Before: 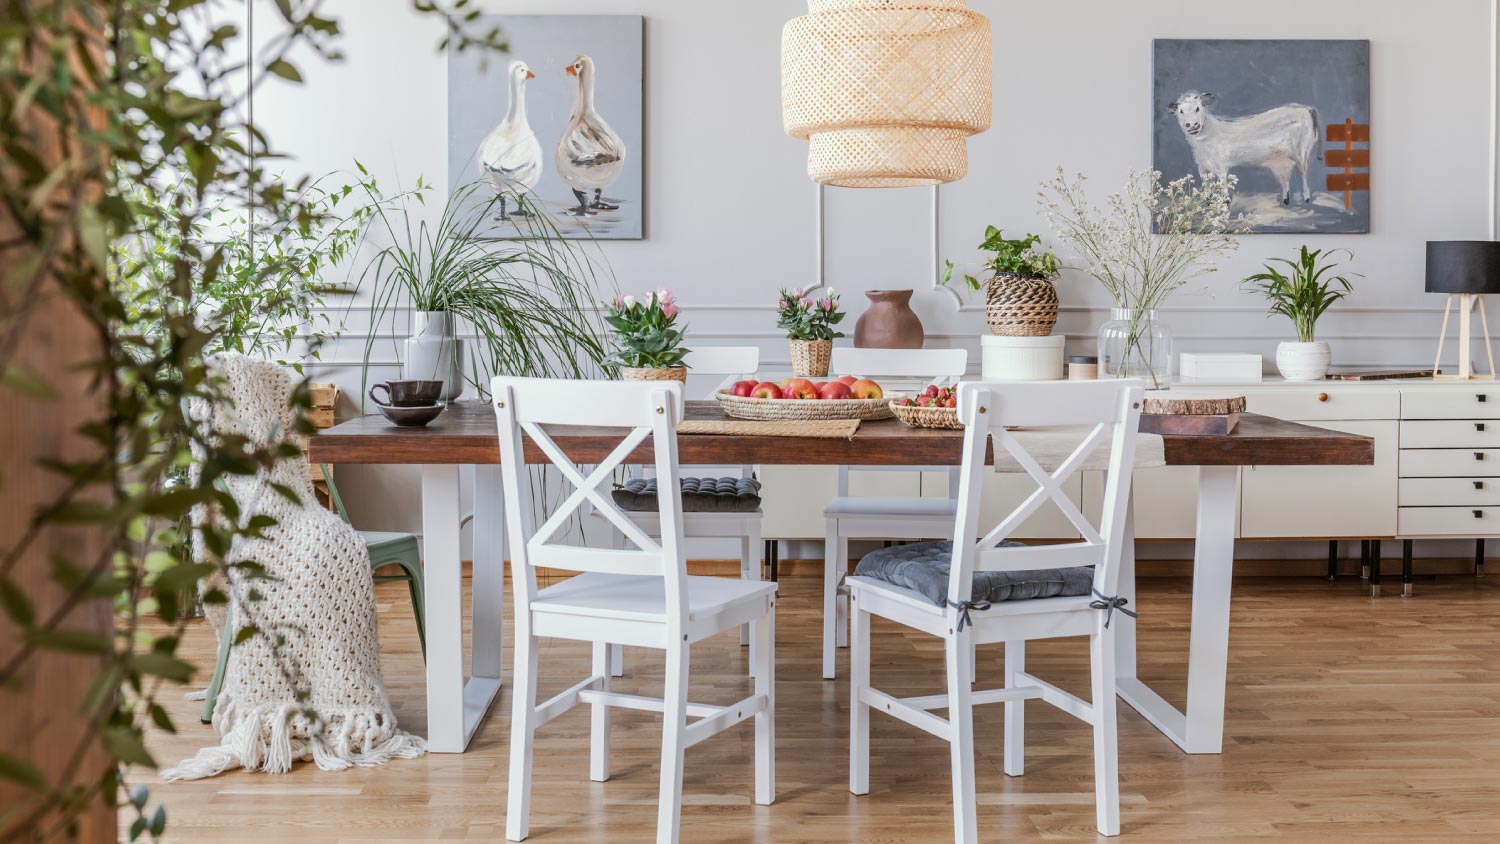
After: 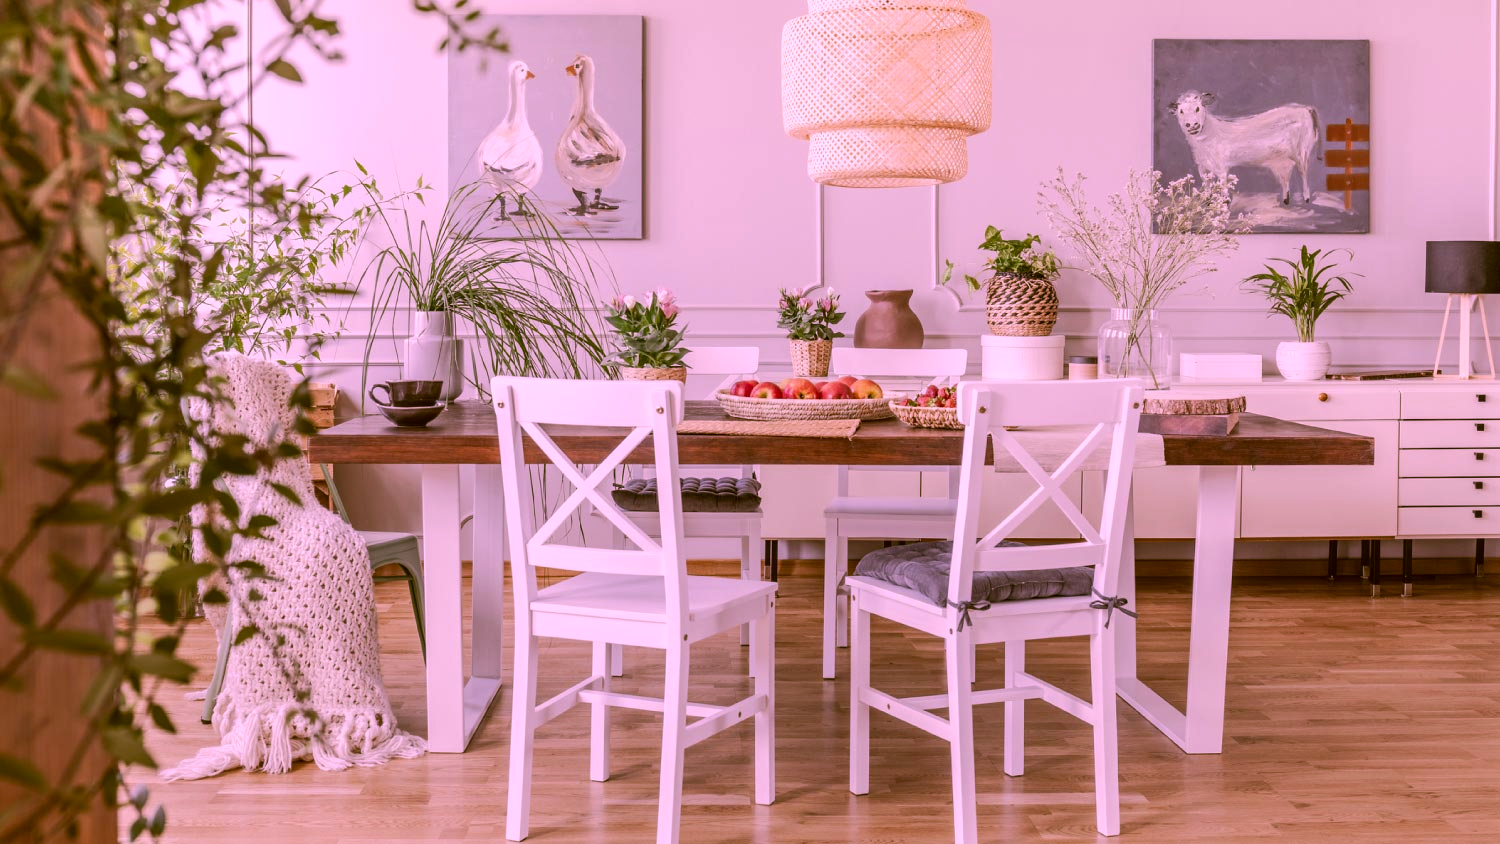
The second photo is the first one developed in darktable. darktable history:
color calibration: output R [1.107, -0.012, -0.003, 0], output B [0, 0, 1.308, 0], gray › normalize channels true, illuminant F (fluorescent), F source F9 (Cool White Deluxe 4150 K) – high CRI, x 0.374, y 0.373, temperature 4157.47 K, gamut compression 0.009
exposure: exposure -0.065 EV, compensate exposure bias true, compensate highlight preservation false
color correction: highlights a* 8.56, highlights b* 15.11, shadows a* -0.465, shadows b* 27.22
tone equalizer: edges refinement/feathering 500, mask exposure compensation -1.57 EV, preserve details no
